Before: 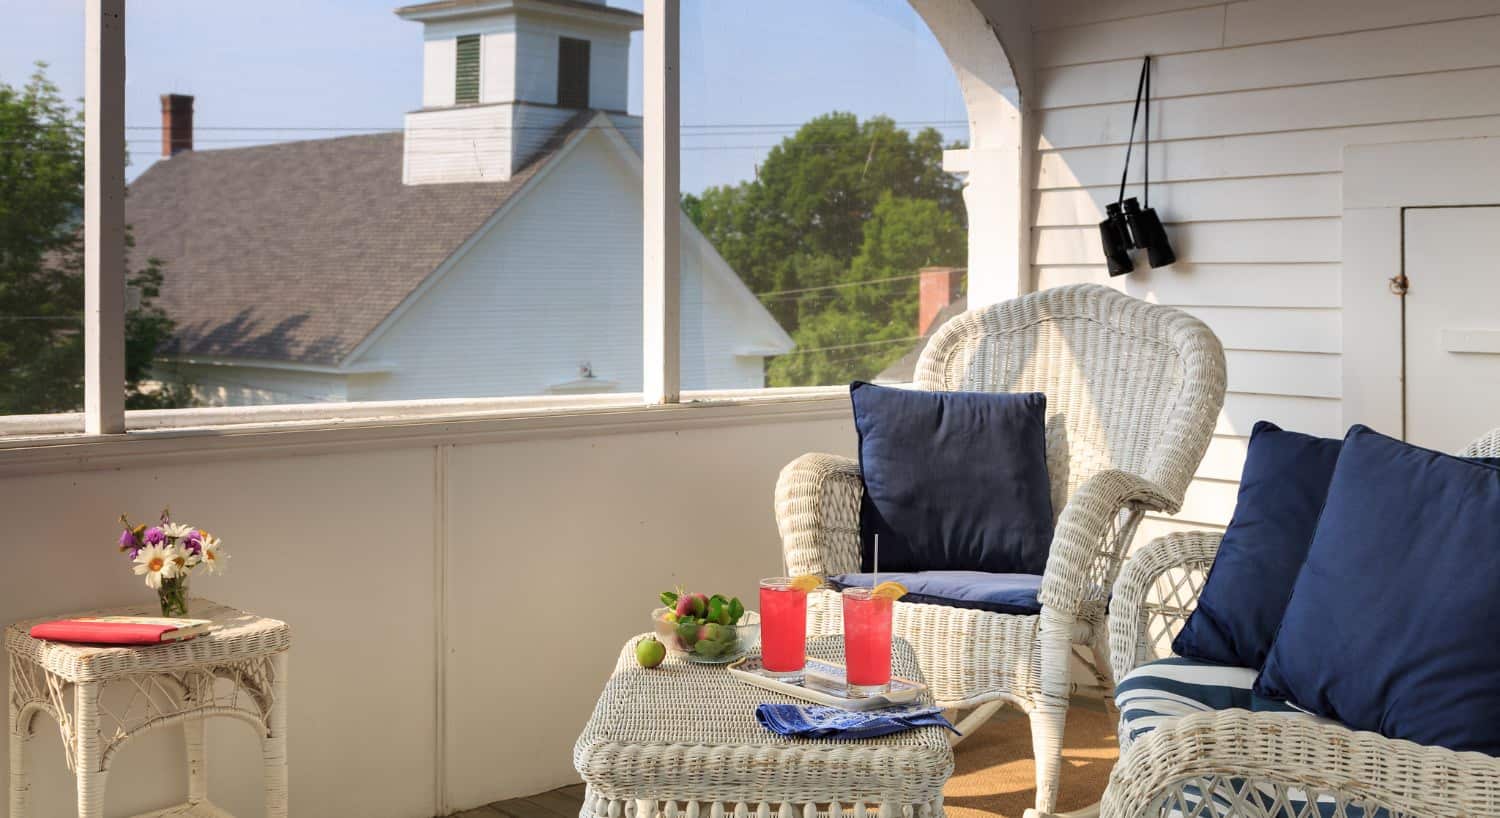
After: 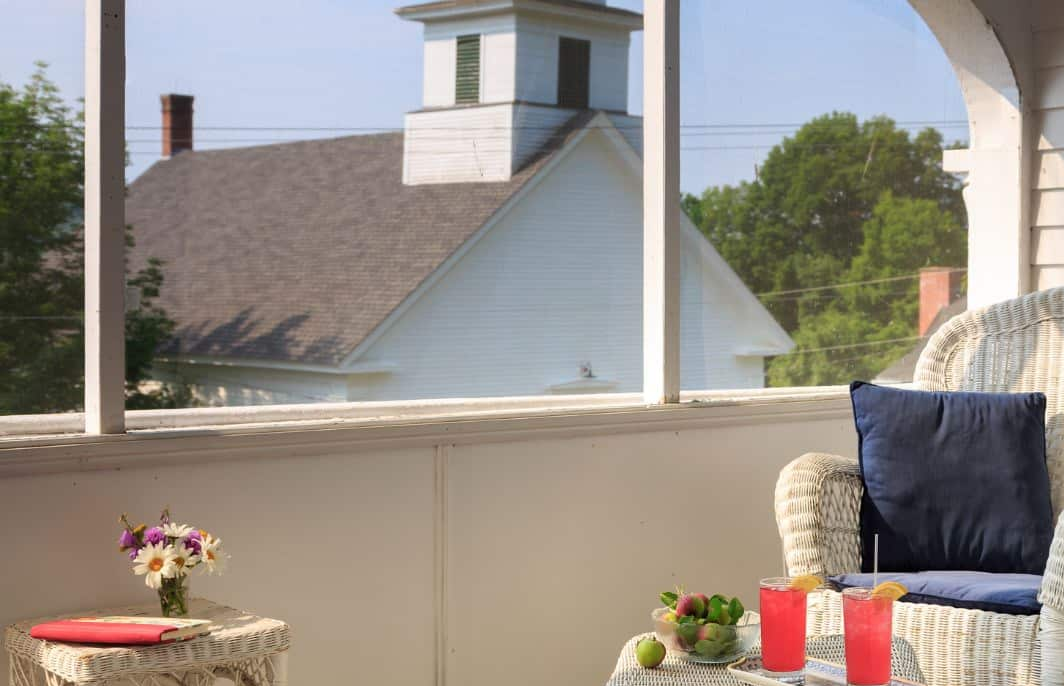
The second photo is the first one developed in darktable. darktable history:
crop: right 29.037%, bottom 16.132%
